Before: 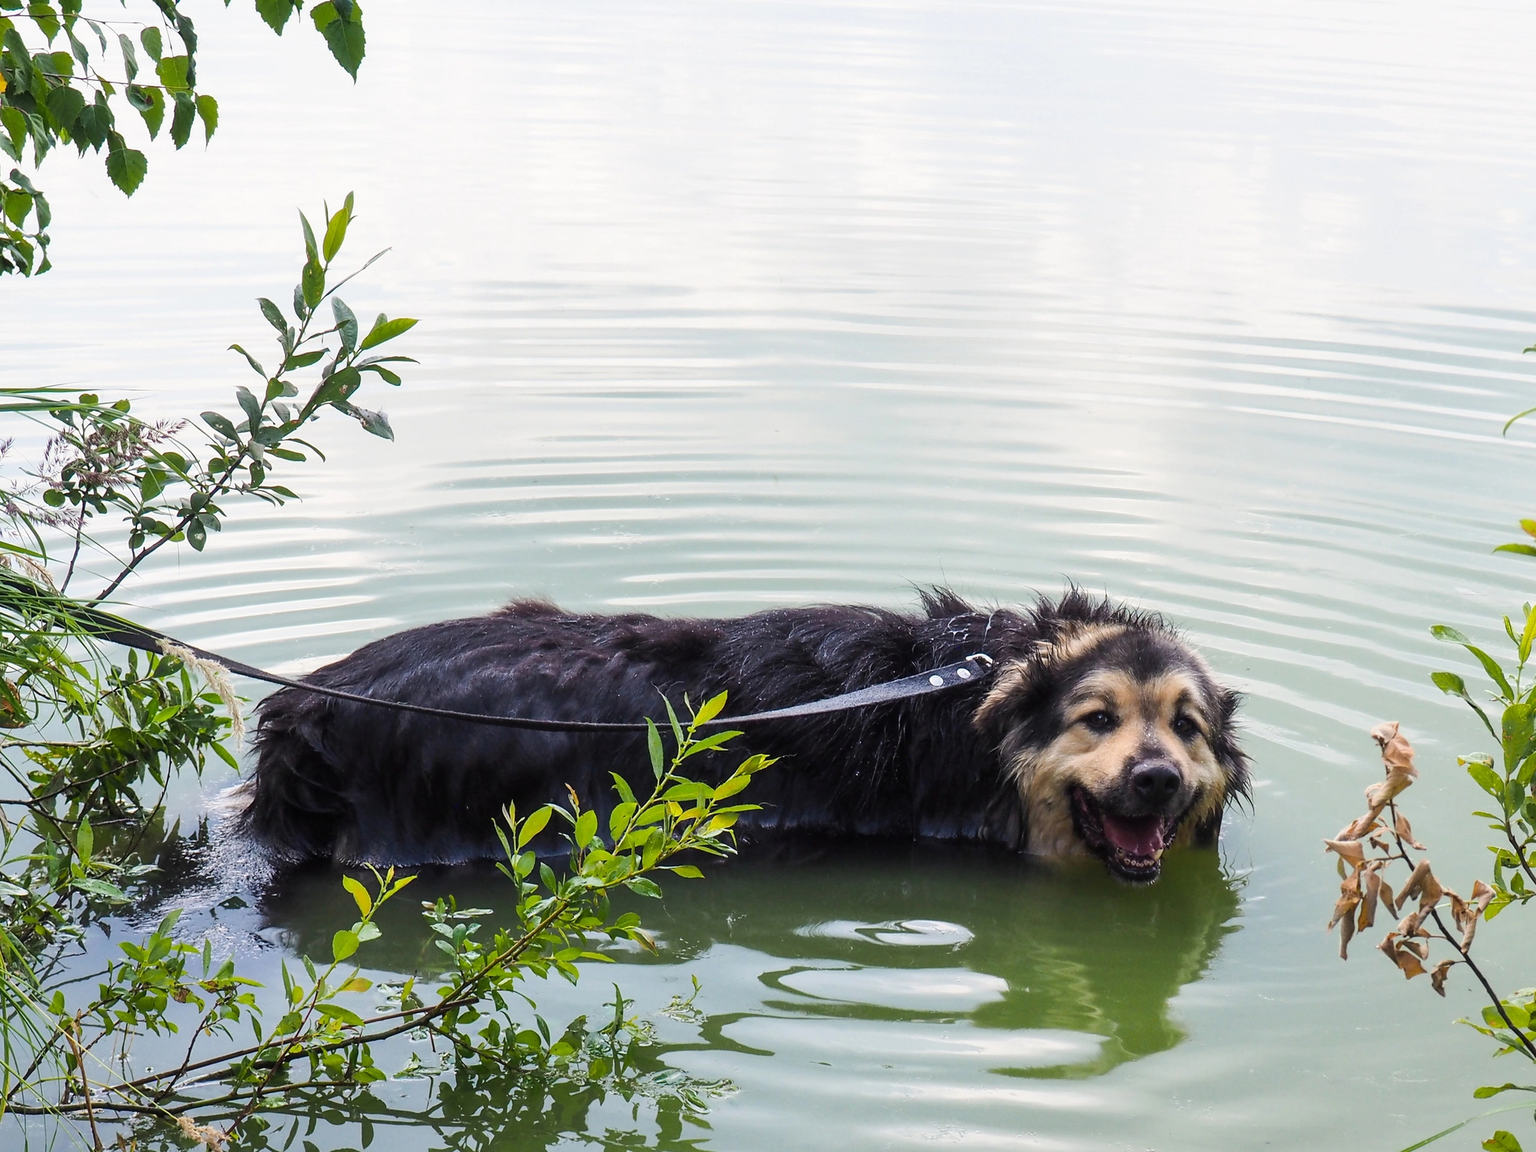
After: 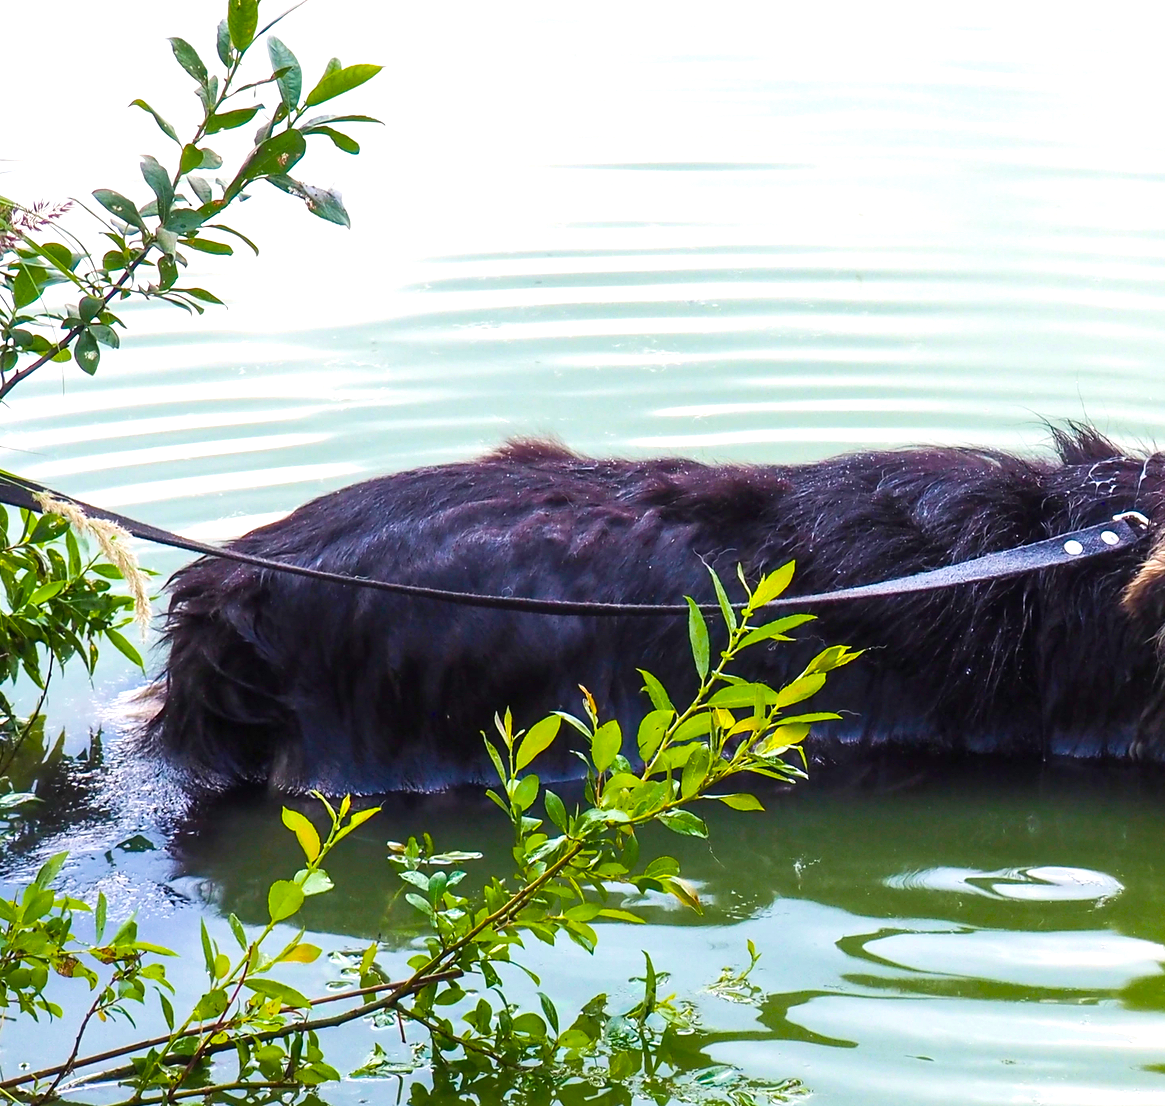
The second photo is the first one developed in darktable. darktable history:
velvia: on, module defaults
crop: left 8.568%, top 23.446%, right 34.539%, bottom 4.524%
exposure: black level correction 0, exposure 0.5 EV, compensate highlight preservation false
color balance rgb: perceptual saturation grading › global saturation 36.304%, perceptual saturation grading › shadows 35.612%, global vibrance 9.432%
